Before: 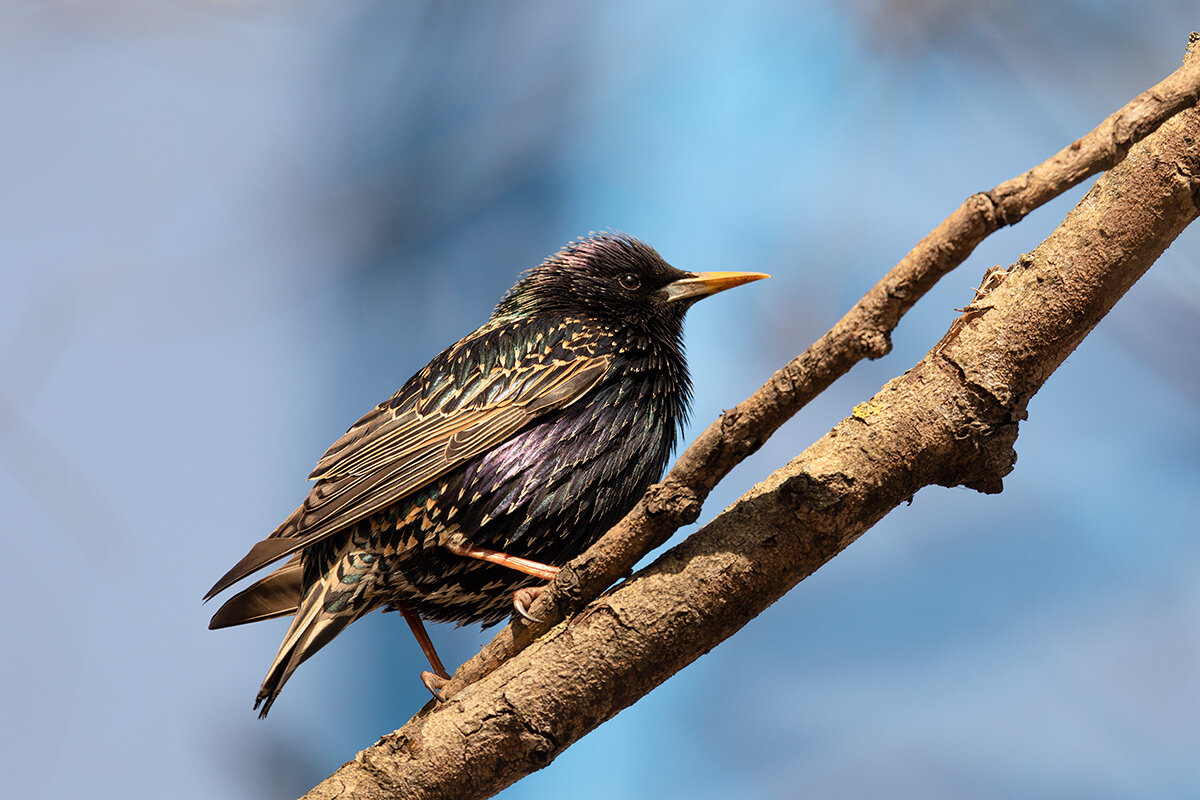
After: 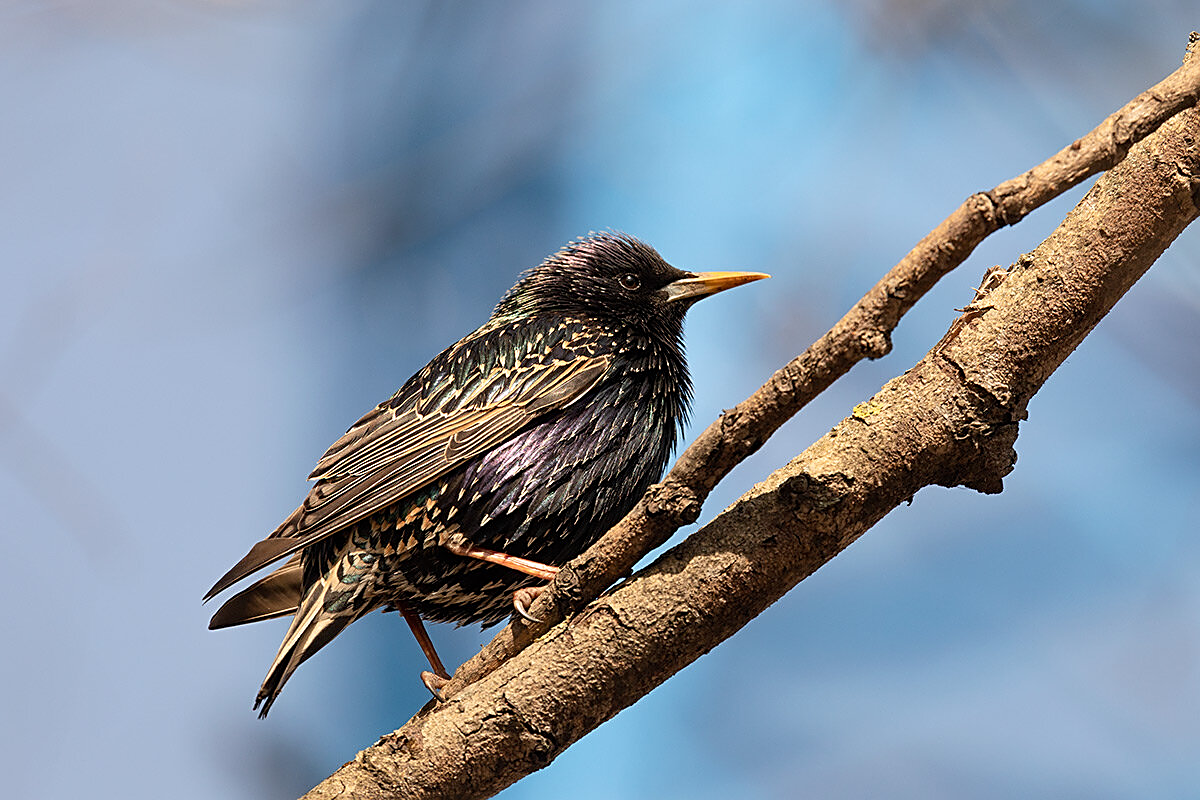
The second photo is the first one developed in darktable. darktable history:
sharpen: amount 0.567
